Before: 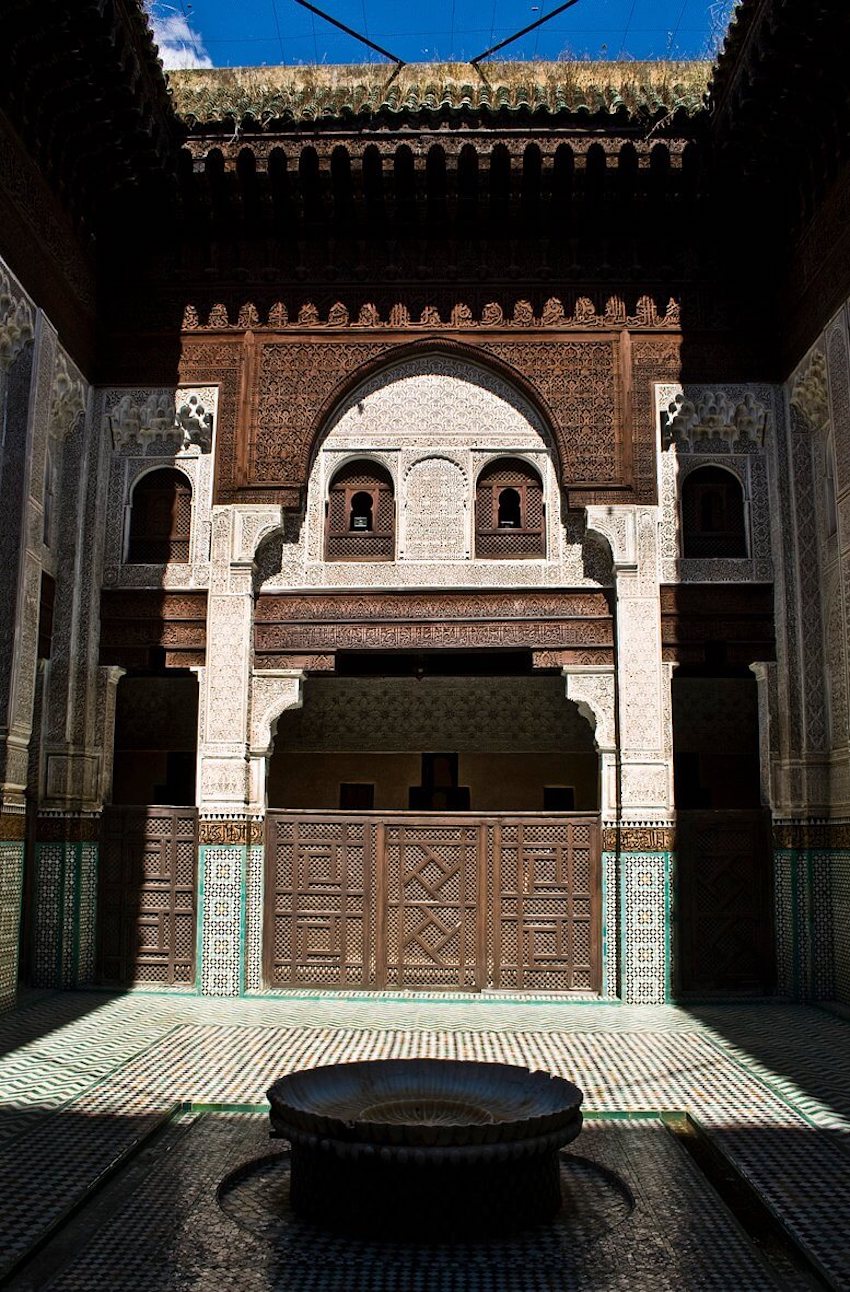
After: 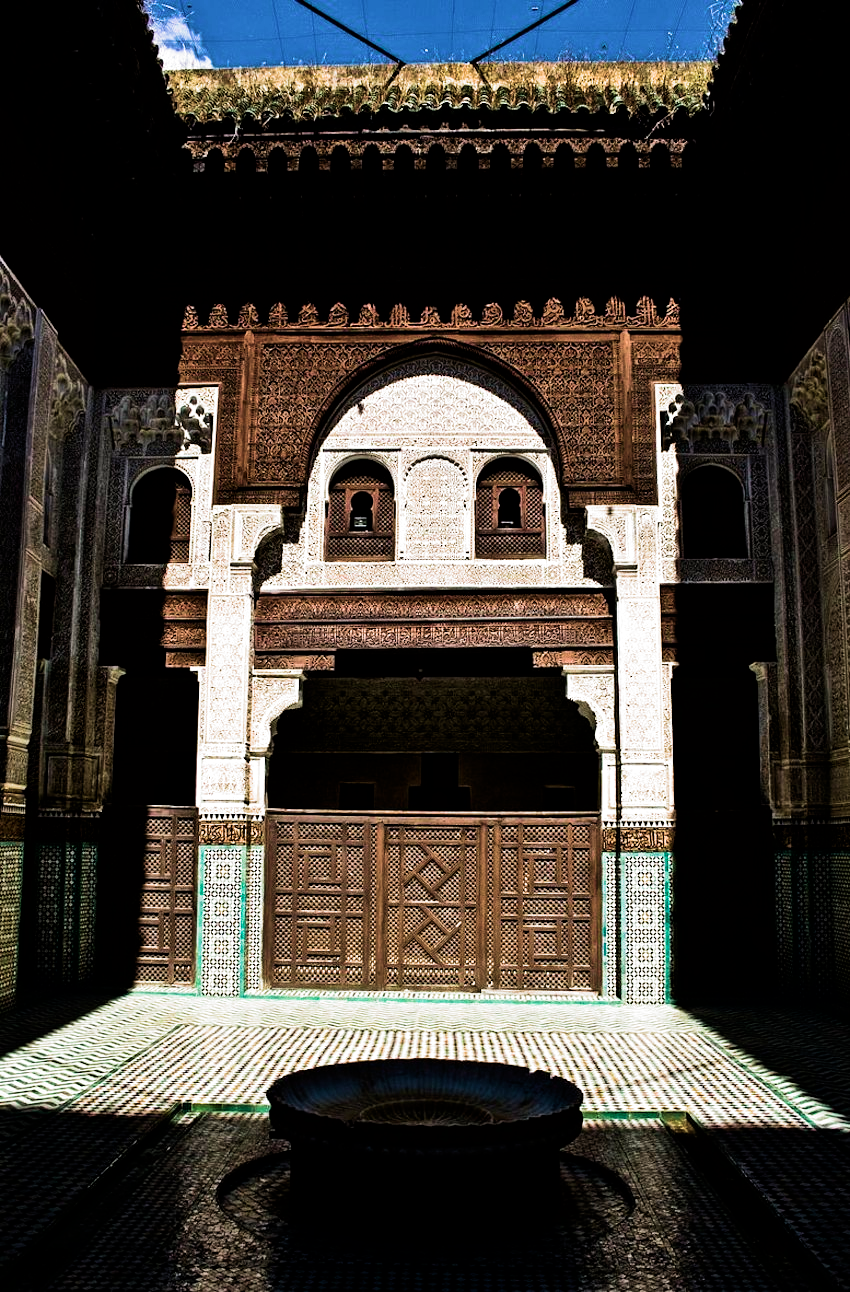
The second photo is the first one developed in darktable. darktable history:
filmic rgb: black relative exposure -8.2 EV, white relative exposure 2.2 EV, threshold 3 EV, hardness 7.11, latitude 75%, contrast 1.325, highlights saturation mix -2%, shadows ↔ highlights balance 30%, preserve chrominance RGB euclidean norm, color science v5 (2021), contrast in shadows safe, contrast in highlights safe, enable highlight reconstruction true
shadows and highlights: radius 108.52, shadows 23.73, highlights -59.32, low approximation 0.01, soften with gaussian
contrast brightness saturation: contrast 0.14
velvia: strength 75%
